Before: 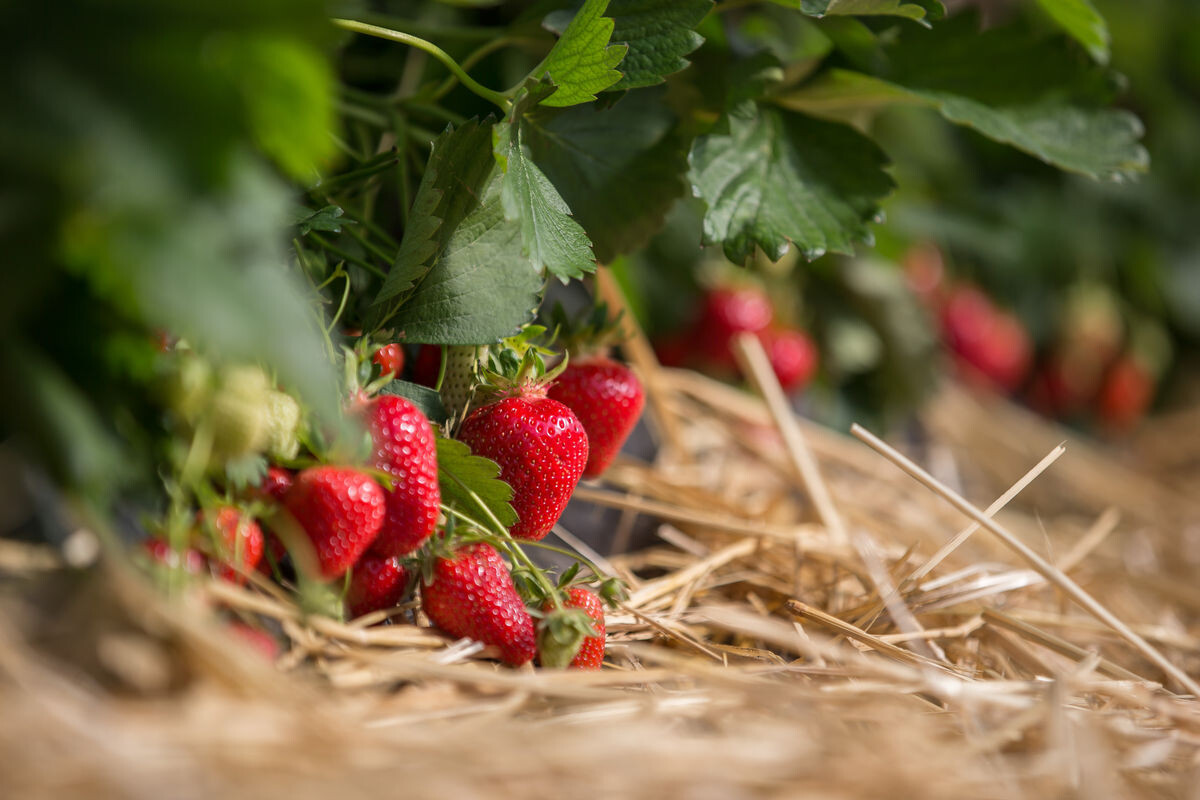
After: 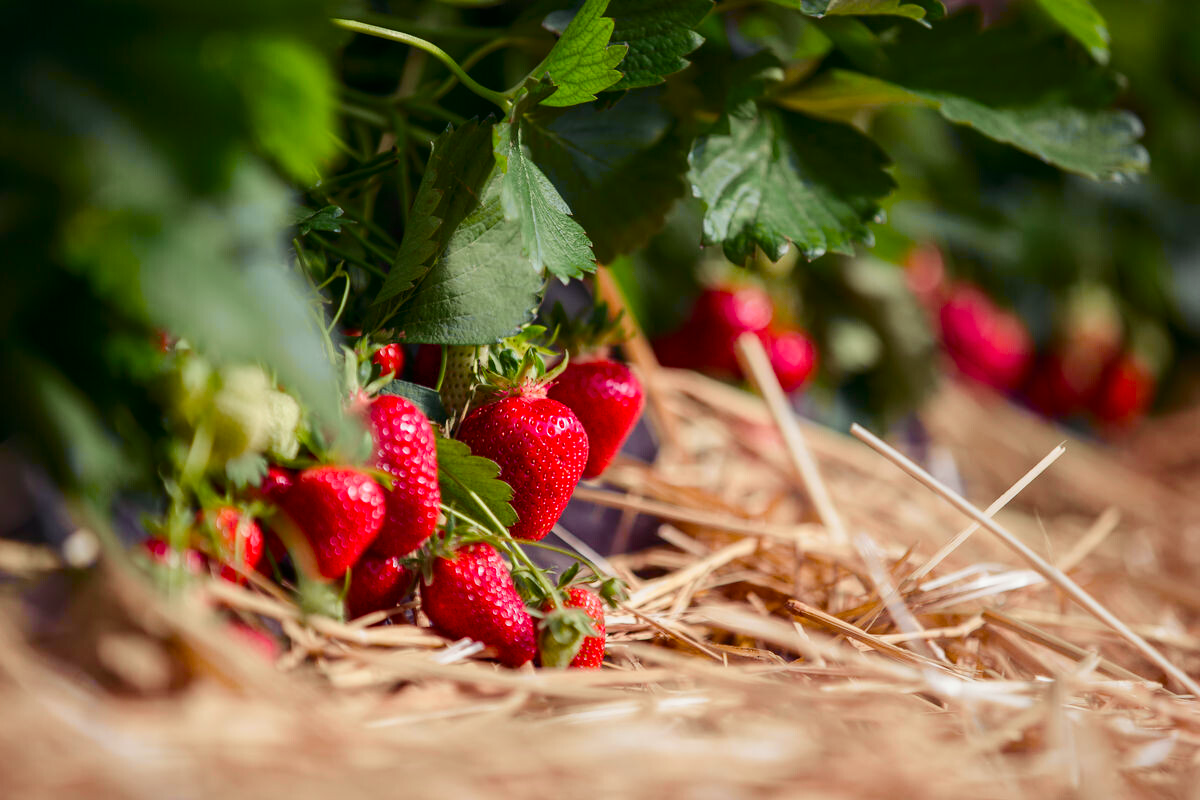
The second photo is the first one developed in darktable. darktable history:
color balance rgb: shadows lift › luminance -22.035%, shadows lift › chroma 9.252%, shadows lift › hue 286.03°, linear chroma grading › global chroma 3.022%, perceptual saturation grading › global saturation 0.195%, perceptual saturation grading › highlights -34.544%, perceptual saturation grading › mid-tones 15.056%, perceptual saturation grading › shadows 48.026%, global vibrance 1.992%
tone curve: curves: ch0 [(0, 0.003) (0.056, 0.041) (0.211, 0.187) (0.482, 0.519) (0.836, 0.864) (0.997, 0.984)]; ch1 [(0, 0) (0.276, 0.206) (0.393, 0.364) (0.482, 0.471) (0.506, 0.5) (0.523, 0.523) (0.572, 0.604) (0.635, 0.665) (0.695, 0.759) (1, 1)]; ch2 [(0, 0) (0.438, 0.456) (0.473, 0.47) (0.503, 0.503) (0.536, 0.527) (0.562, 0.584) (0.612, 0.61) (0.679, 0.72) (1, 1)], color space Lab, independent channels, preserve colors none
